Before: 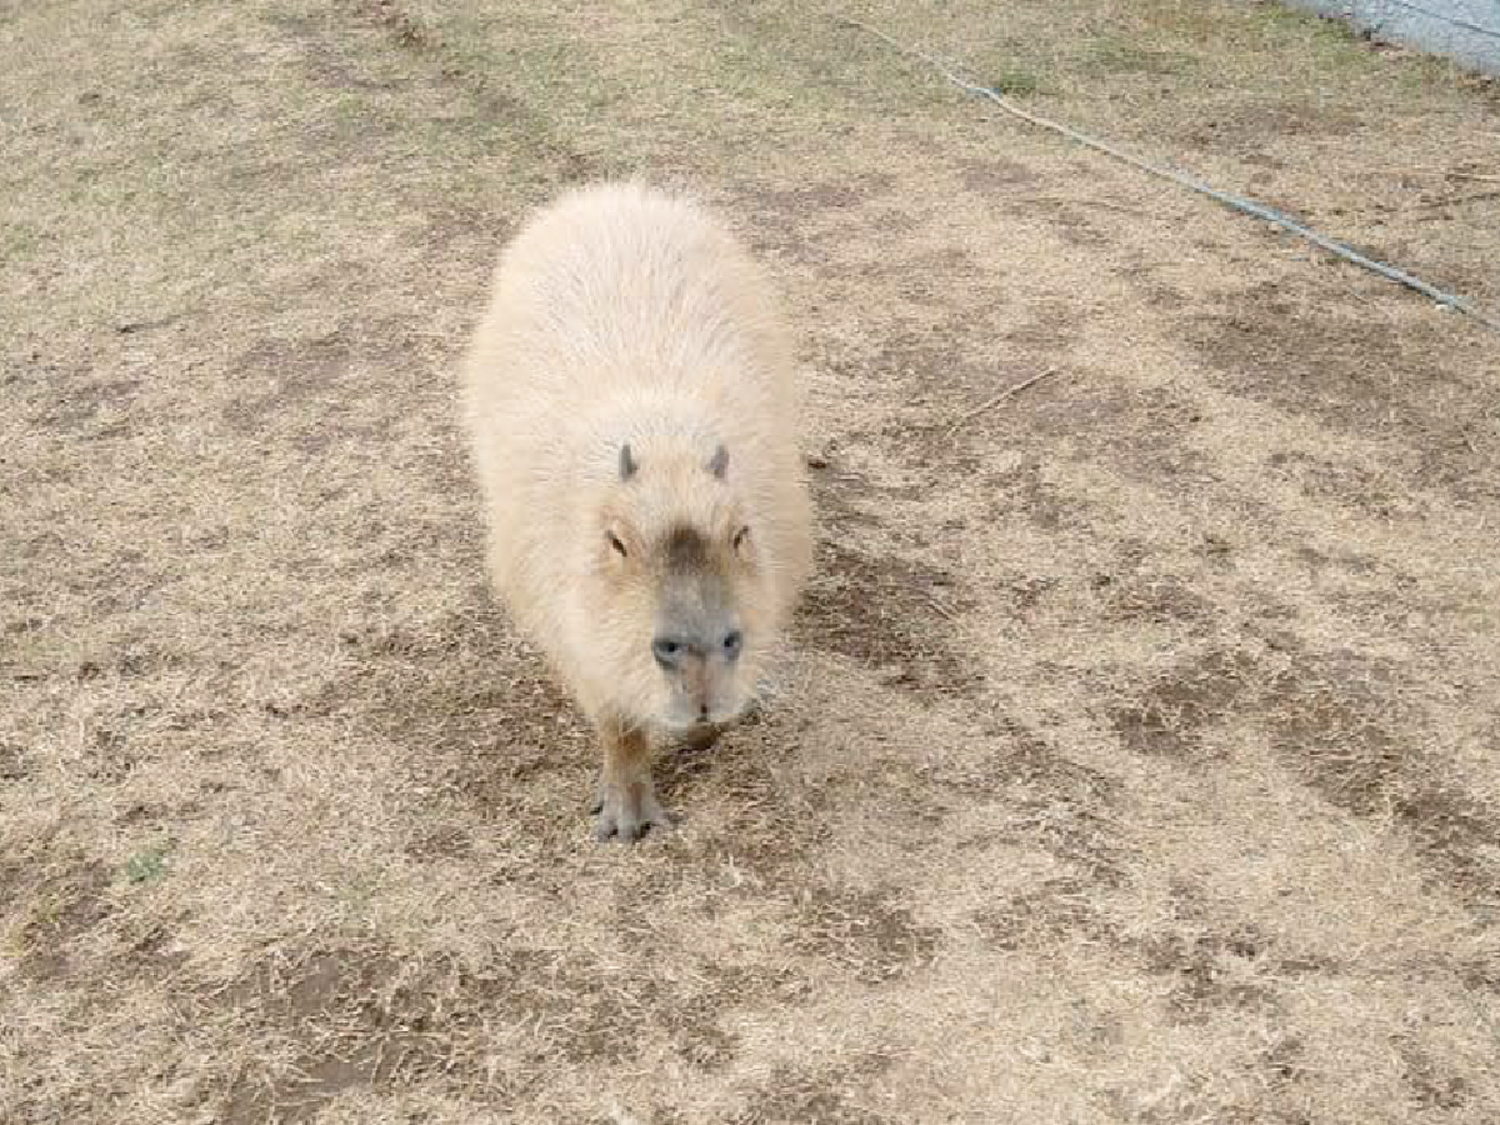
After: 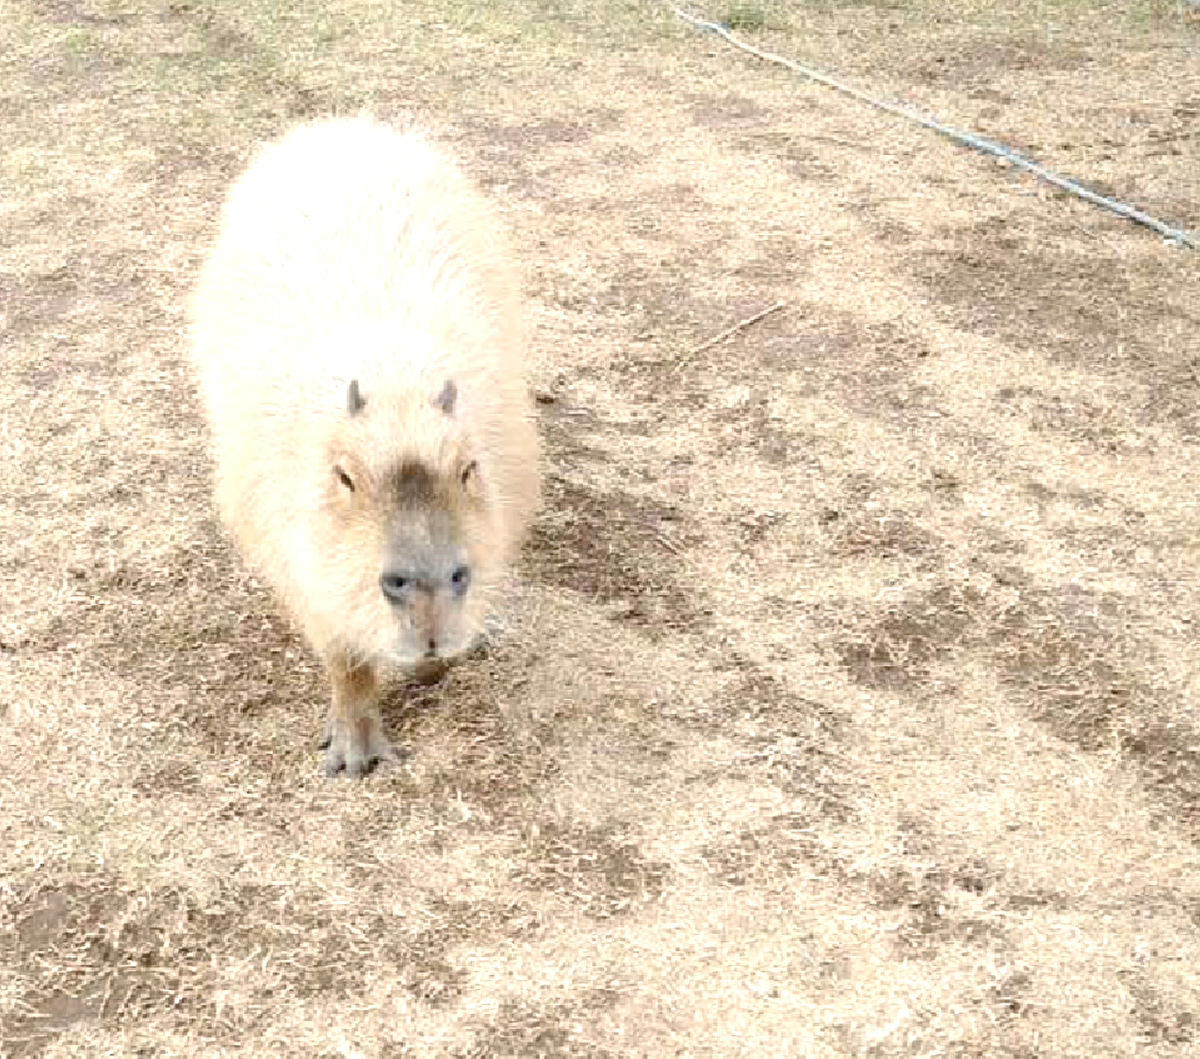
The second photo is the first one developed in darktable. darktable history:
crop and rotate: left 18.186%, top 5.798%, right 1.799%
exposure: exposure 0.658 EV, compensate highlight preservation false
